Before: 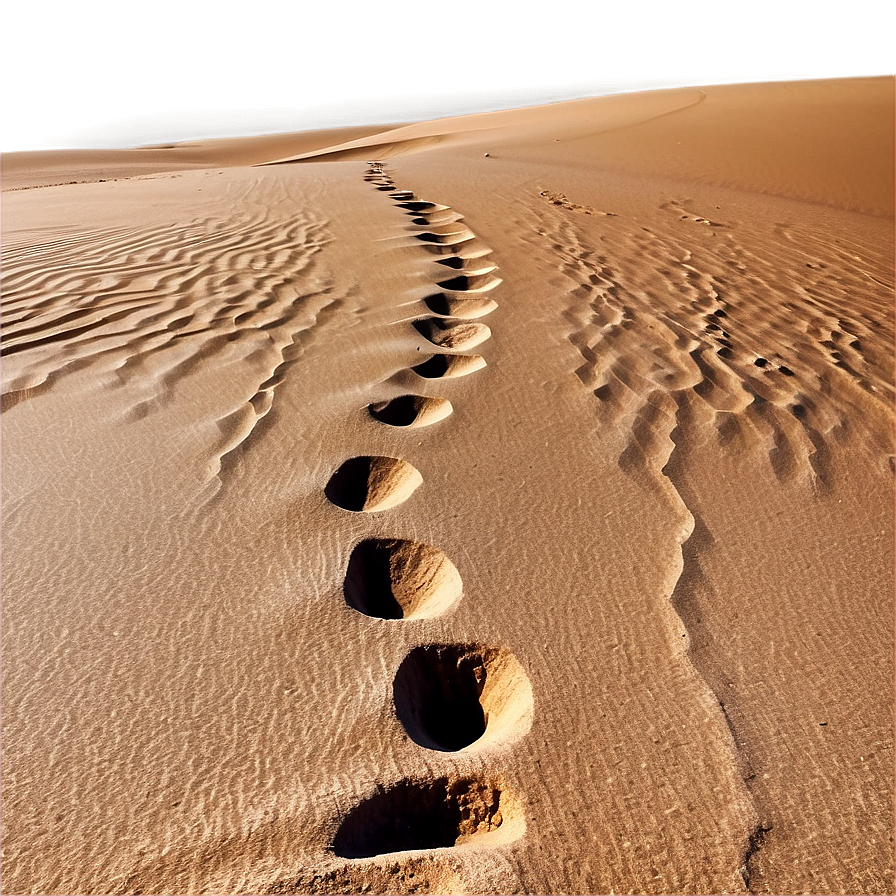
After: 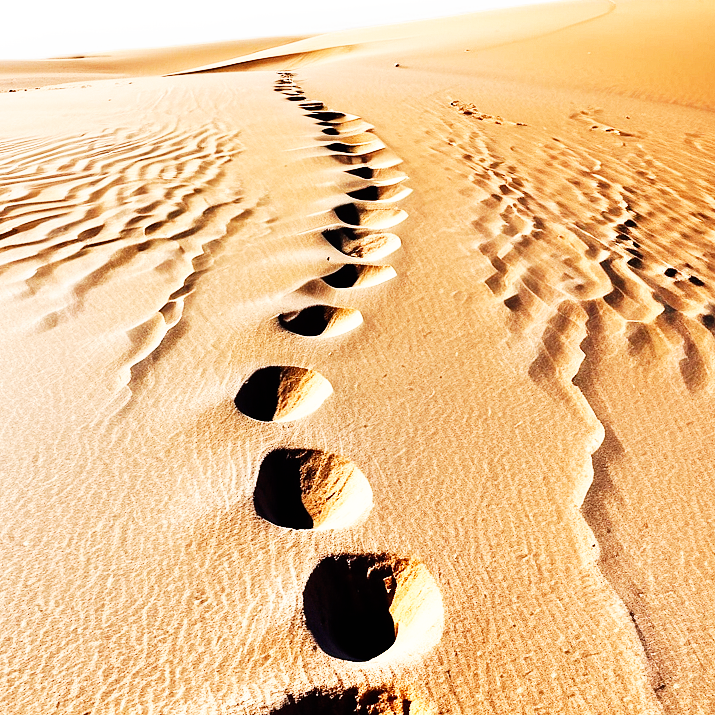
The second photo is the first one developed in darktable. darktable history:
crop and rotate: left 10.071%, top 10.071%, right 10.02%, bottom 10.02%
base curve: curves: ch0 [(0, 0) (0.007, 0.004) (0.027, 0.03) (0.046, 0.07) (0.207, 0.54) (0.442, 0.872) (0.673, 0.972) (1, 1)], preserve colors none
